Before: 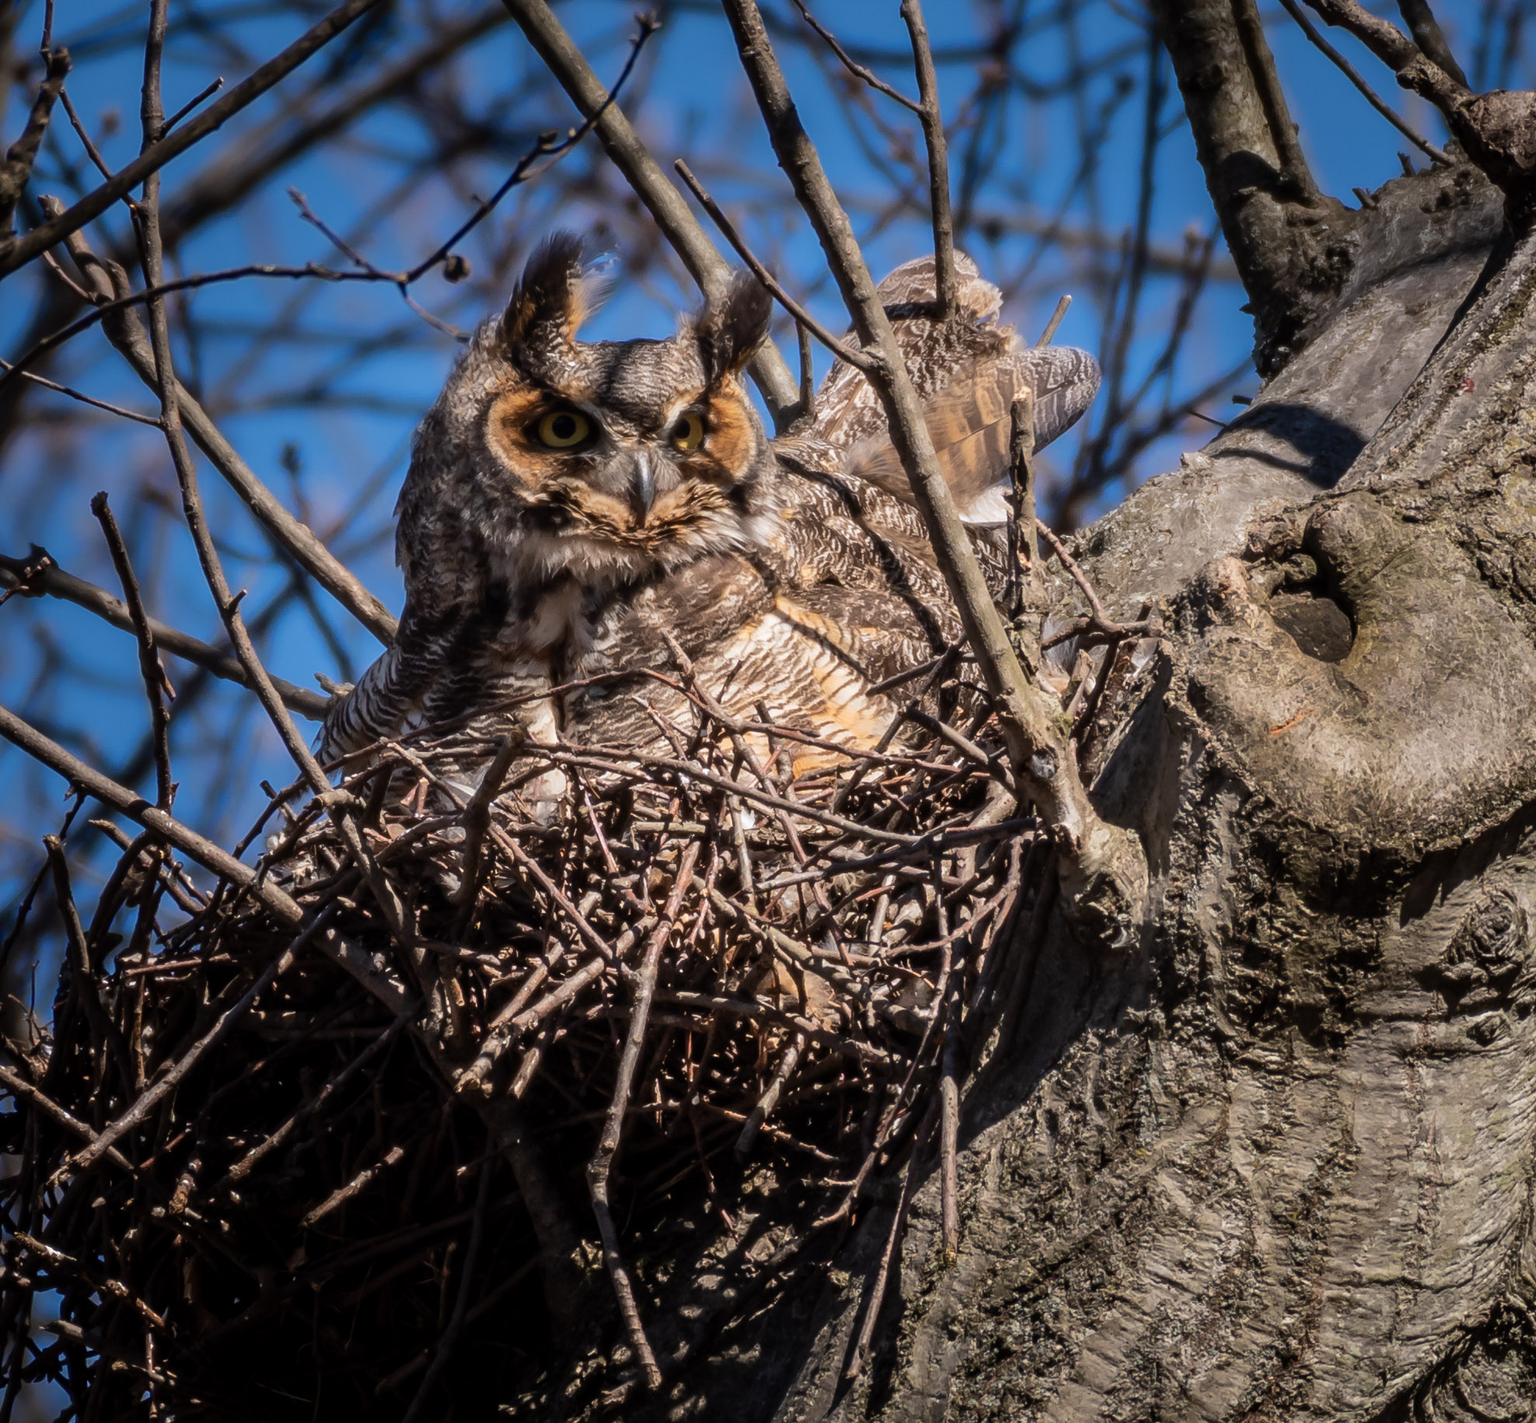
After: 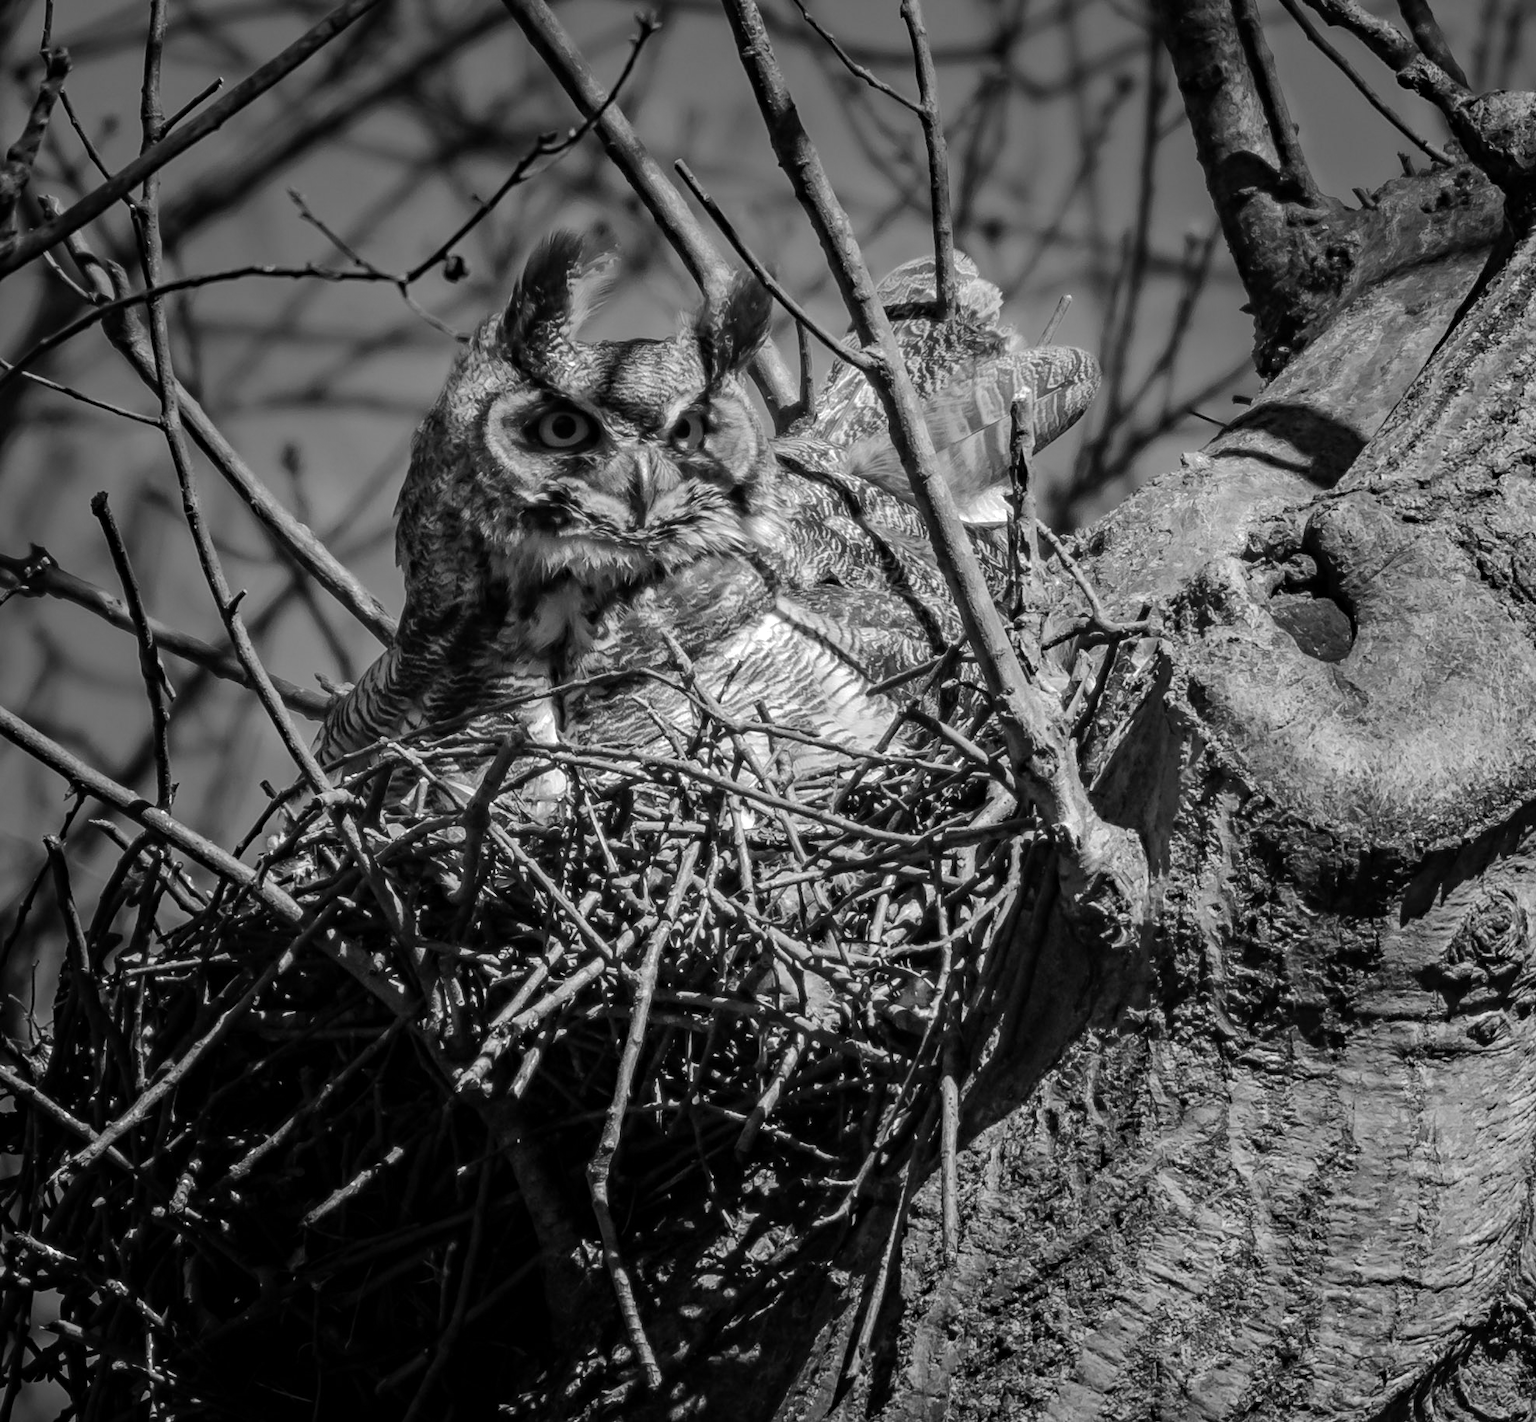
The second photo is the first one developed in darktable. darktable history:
base curve: curves: ch0 [(0, 0) (0.235, 0.266) (0.503, 0.496) (0.786, 0.72) (1, 1)]
monochrome: a 16.06, b 15.48, size 1
haze removal: compatibility mode true, adaptive false
white balance: red 1.127, blue 0.943
